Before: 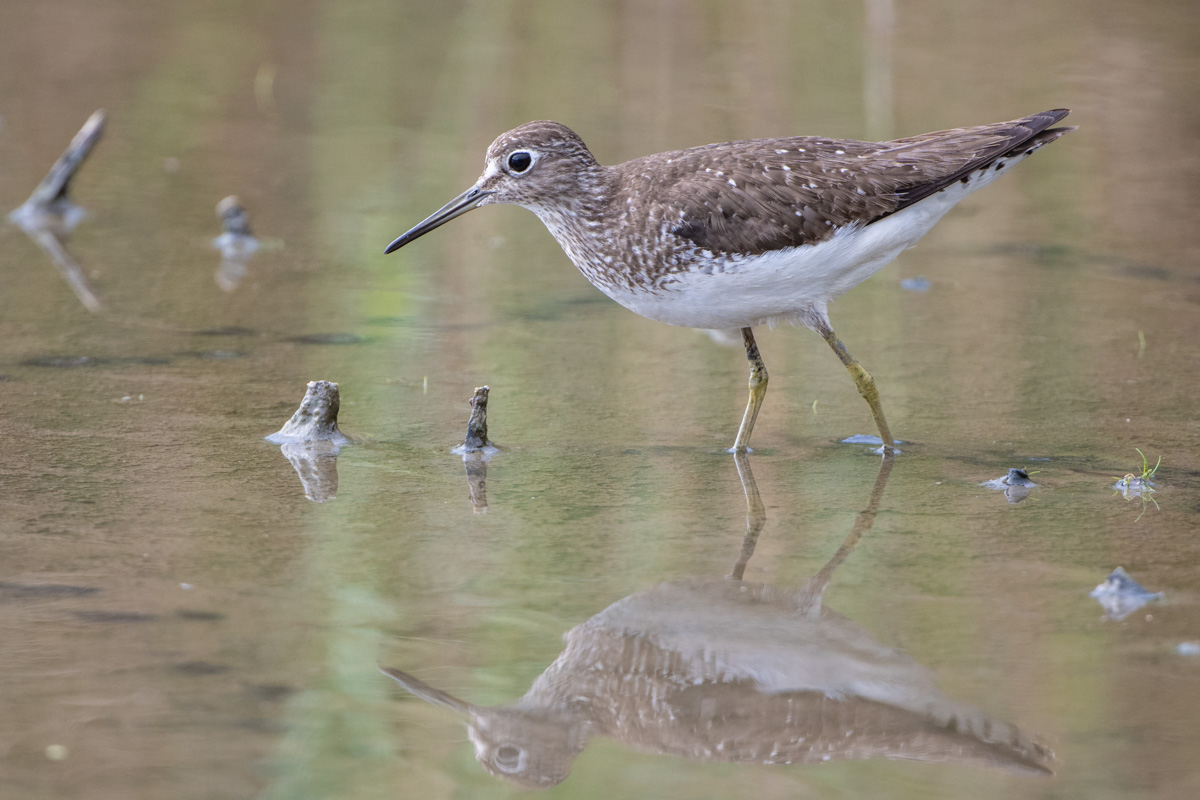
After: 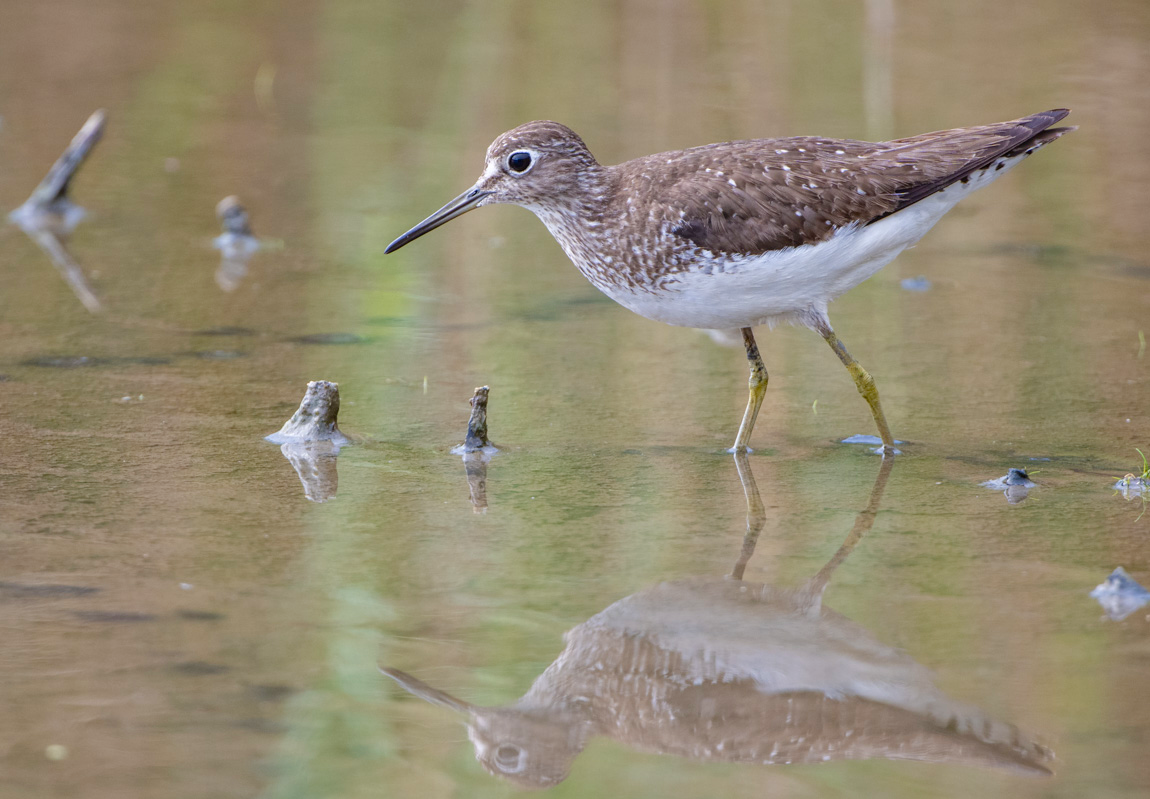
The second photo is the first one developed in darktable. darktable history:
color balance rgb: perceptual saturation grading › global saturation 35%, perceptual saturation grading › highlights -30%, perceptual saturation grading › shadows 35%, perceptual brilliance grading › global brilliance 3%, perceptual brilliance grading › highlights -3%, perceptual brilliance grading › shadows 3%
crop: right 4.126%, bottom 0.031%
